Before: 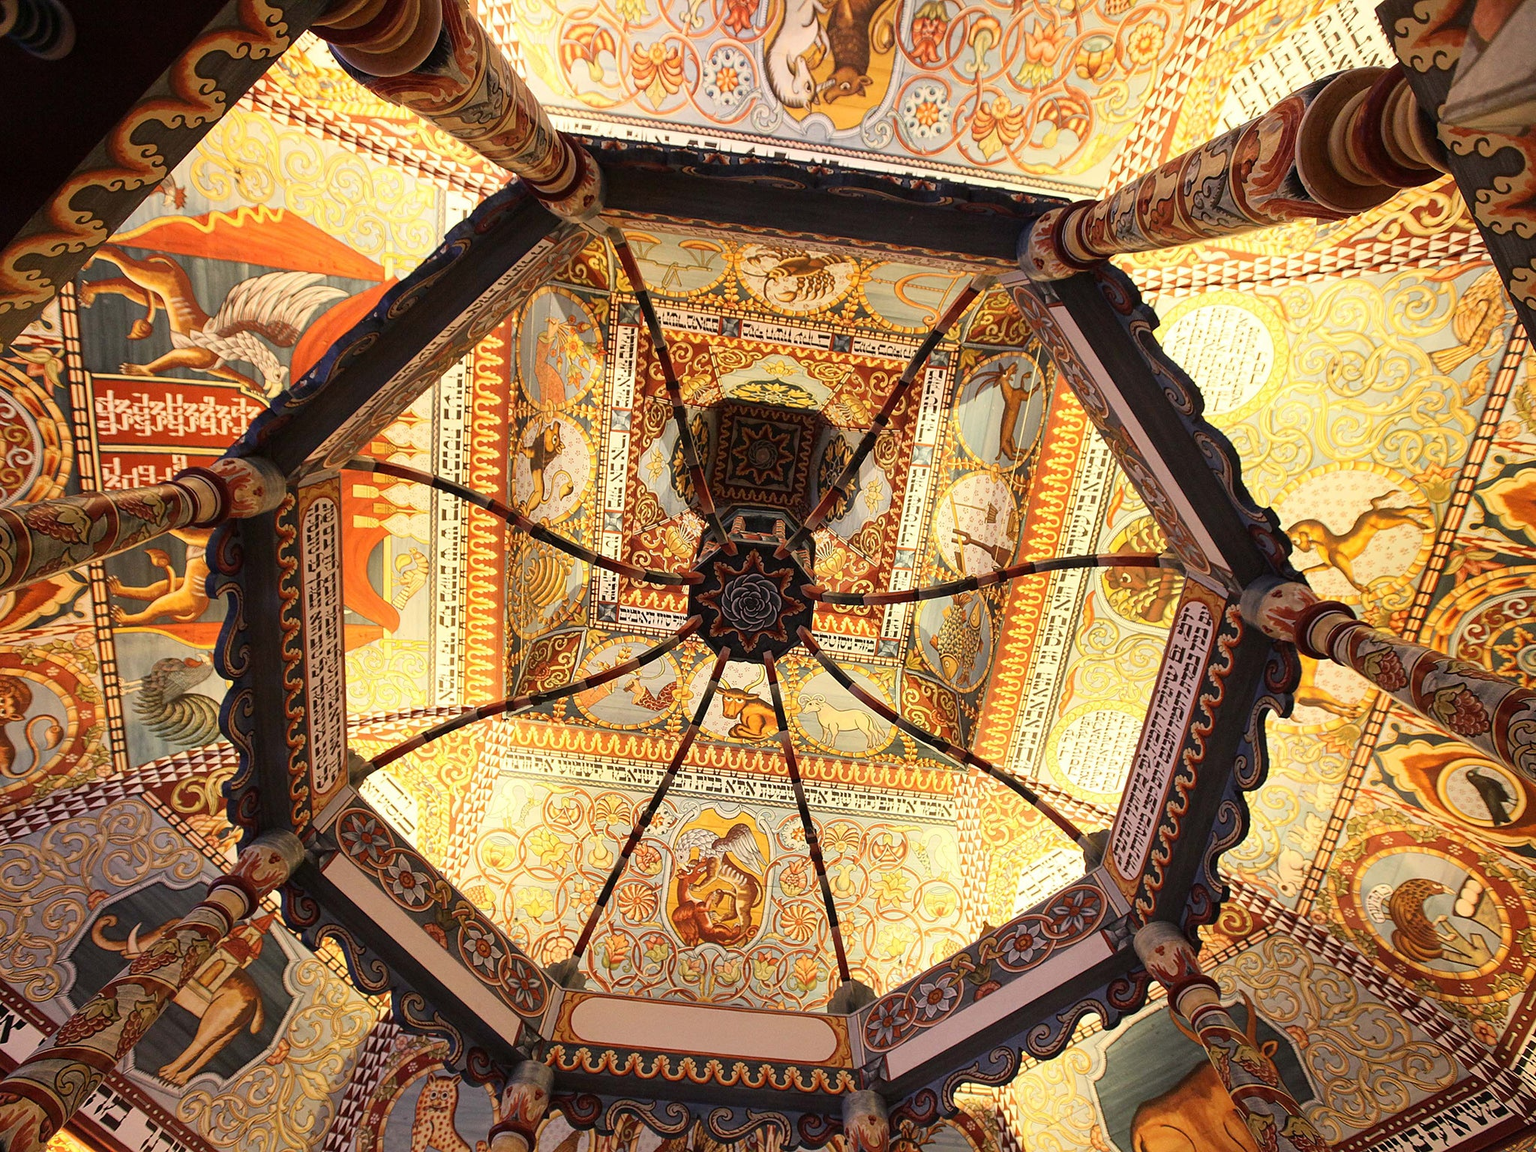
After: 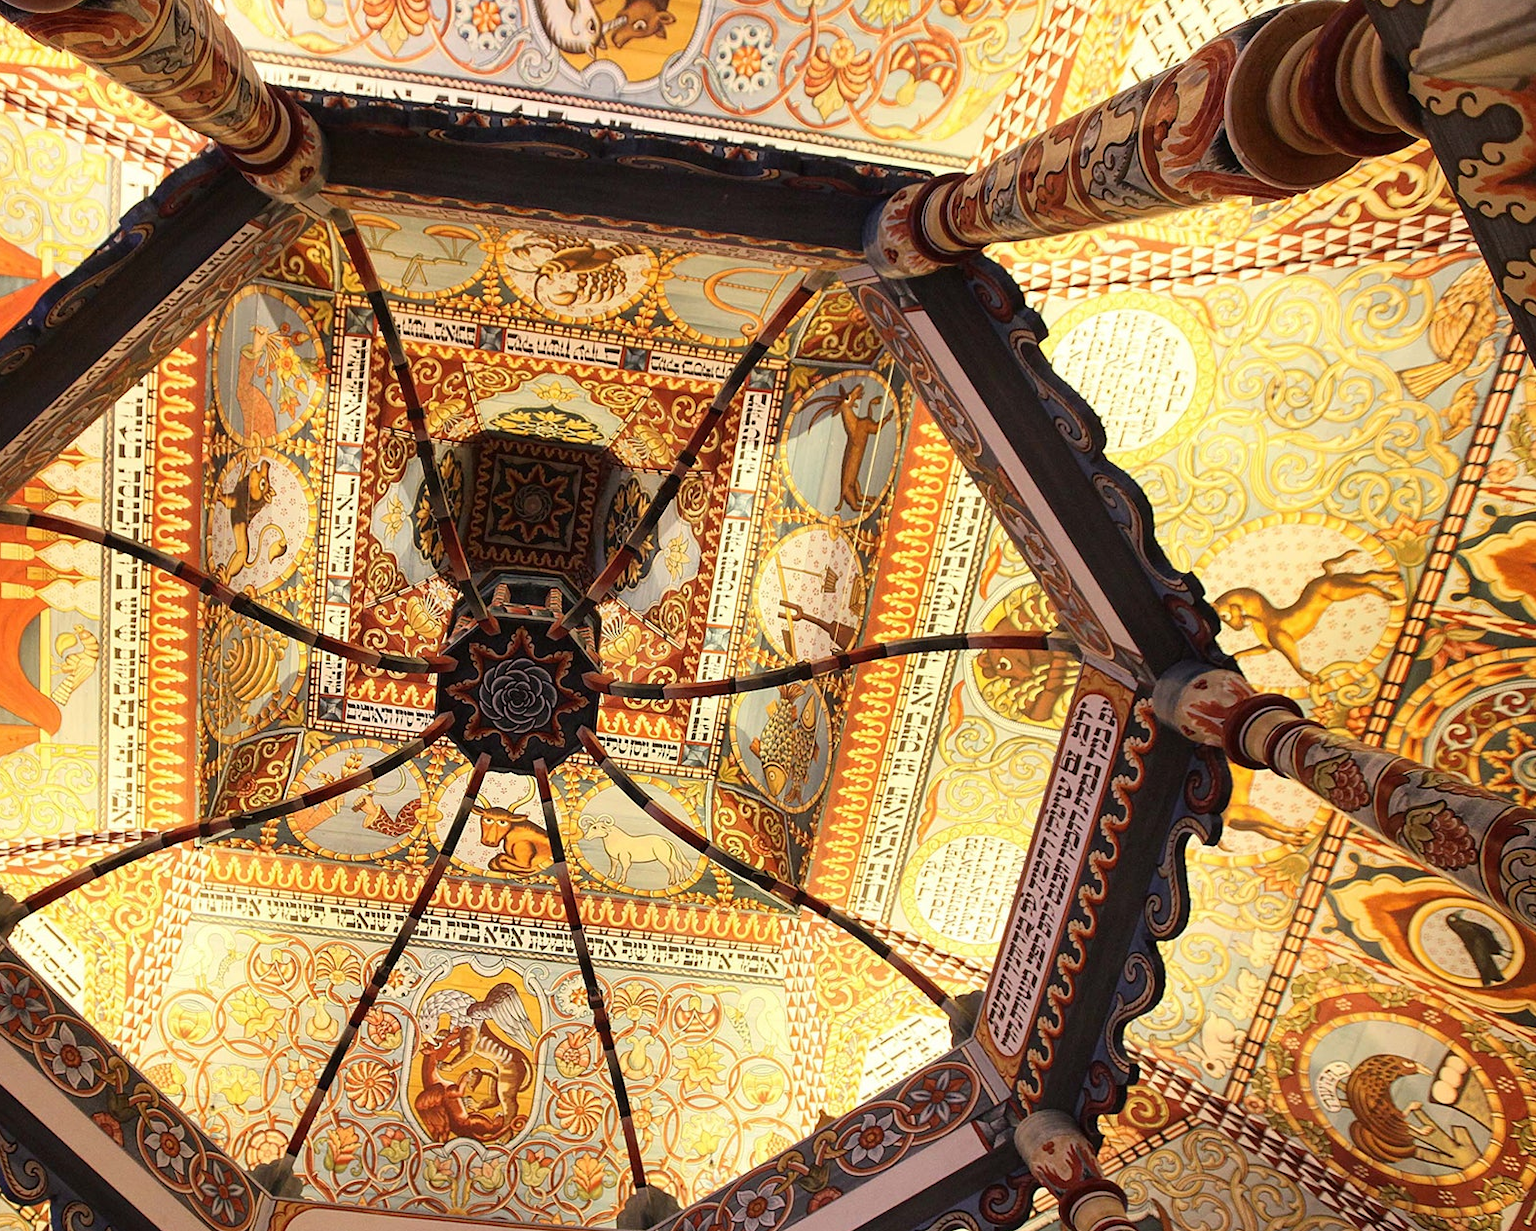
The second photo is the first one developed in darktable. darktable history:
crop: left 22.963%, top 5.82%, bottom 11.857%
